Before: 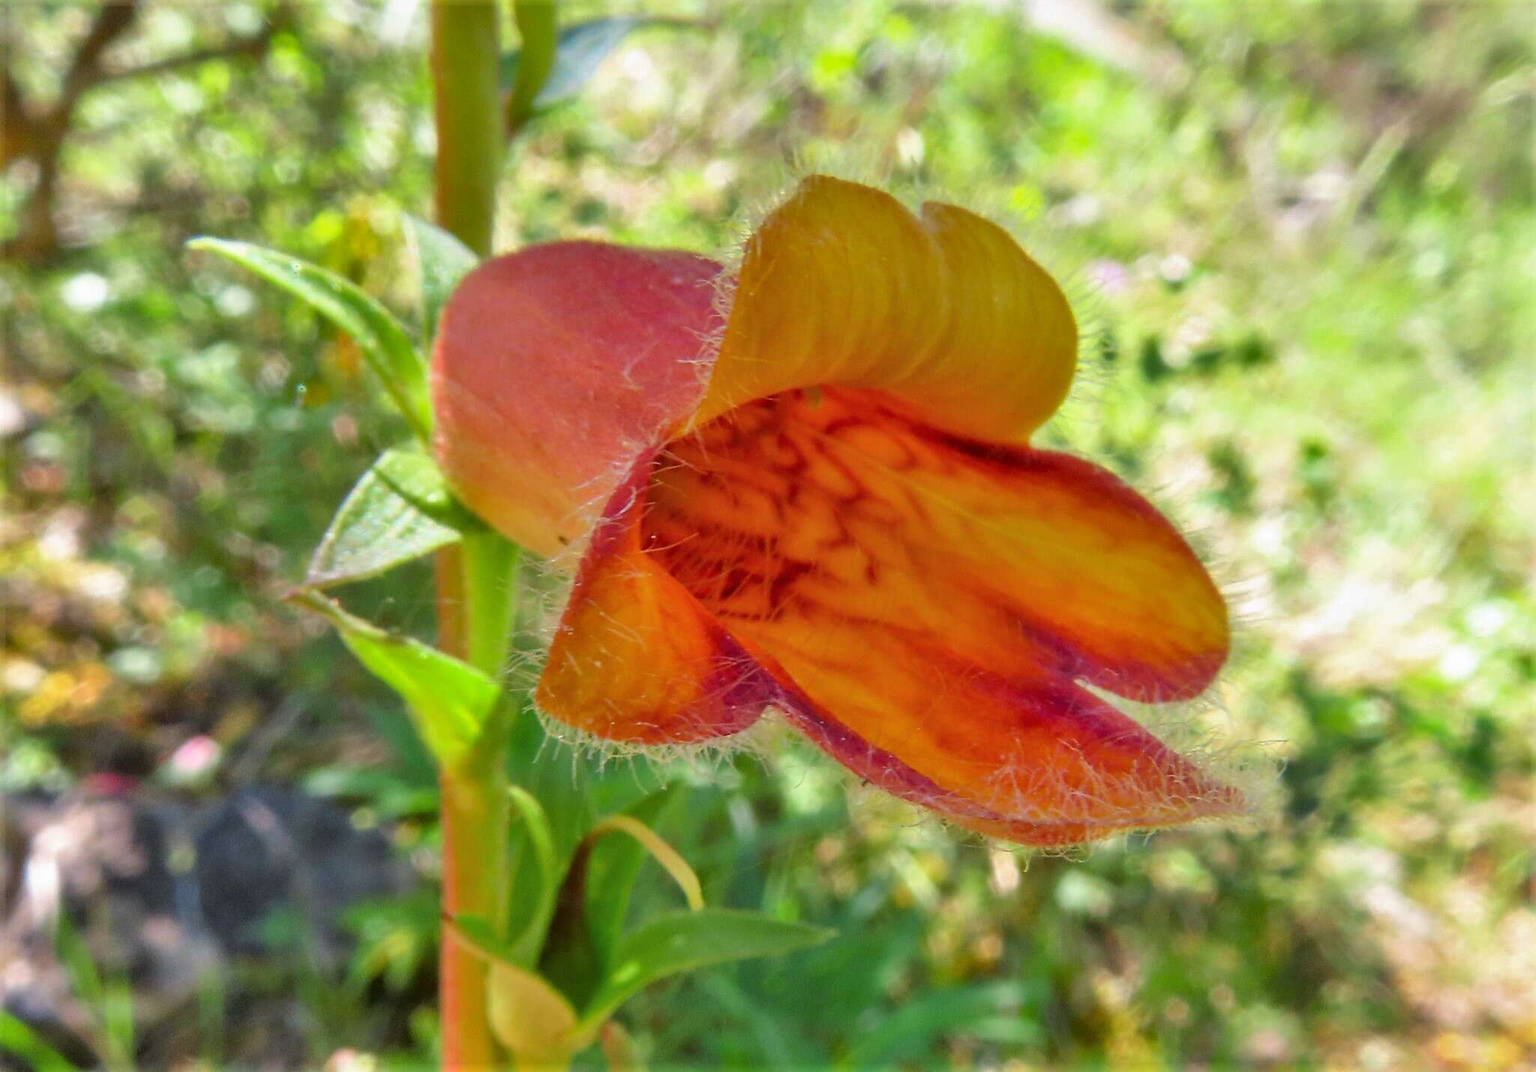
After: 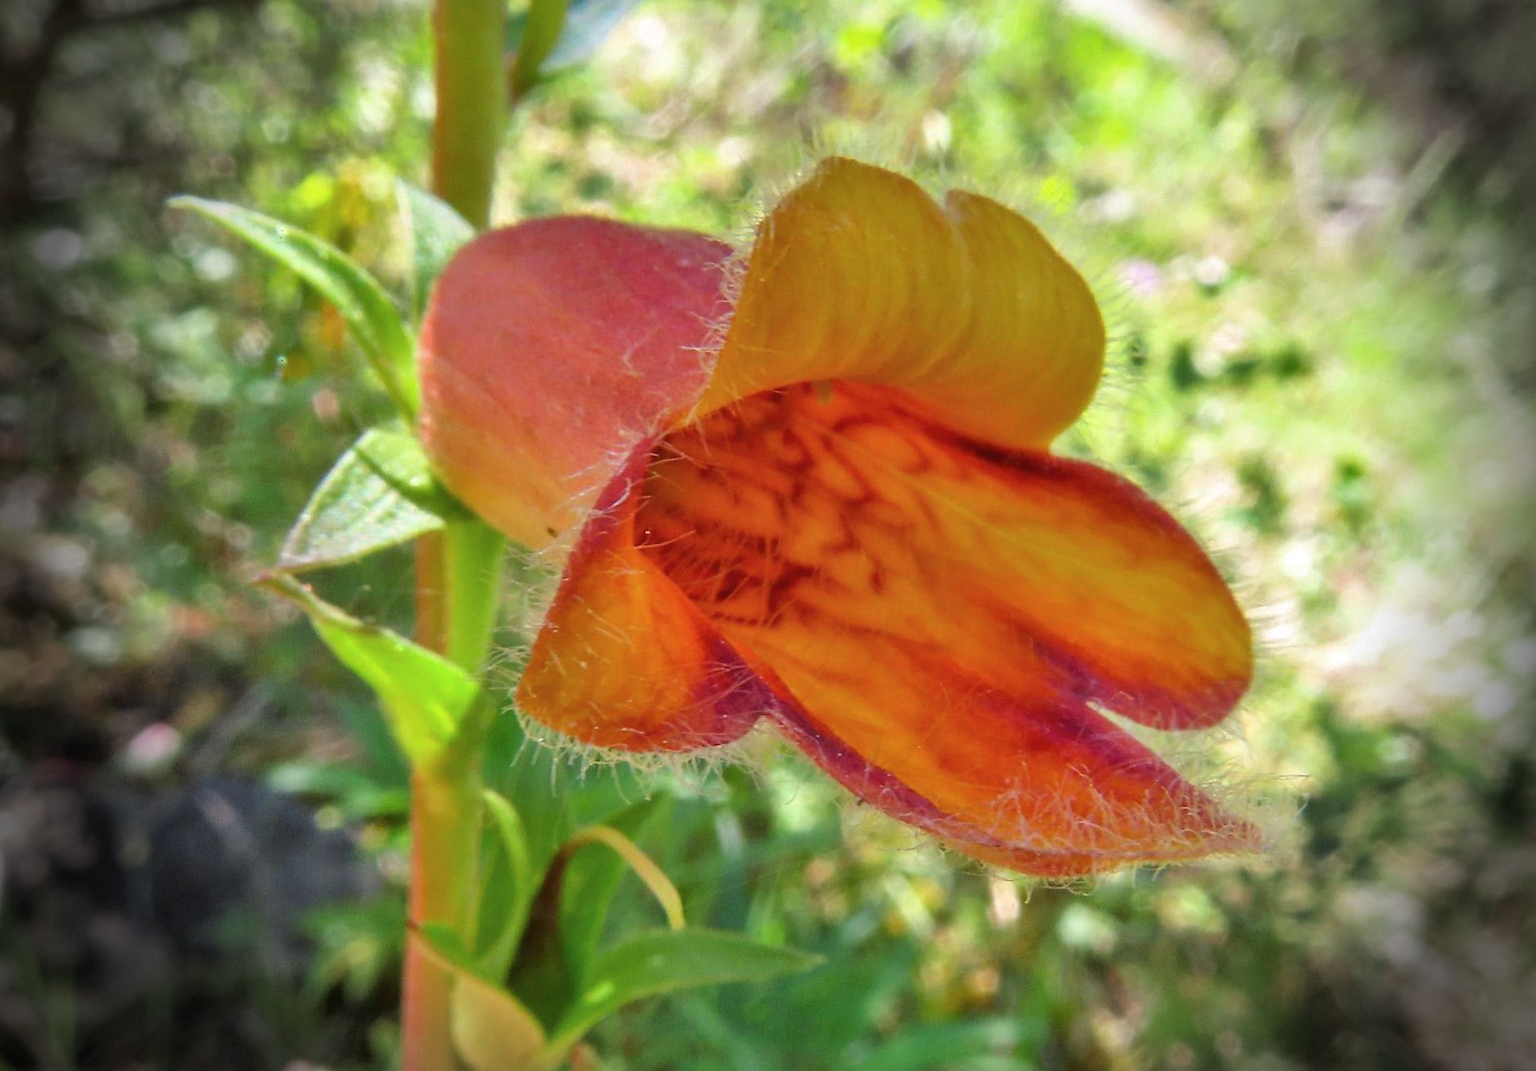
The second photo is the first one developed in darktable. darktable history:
contrast brightness saturation: saturation -0.05
crop and rotate: angle -2.38°
exposure: black level correction -0.001, exposure 0.08 EV, compensate highlight preservation false
vignetting: fall-off start 76.42%, fall-off radius 27.36%, brightness -0.872, center (0.037, -0.09), width/height ratio 0.971
